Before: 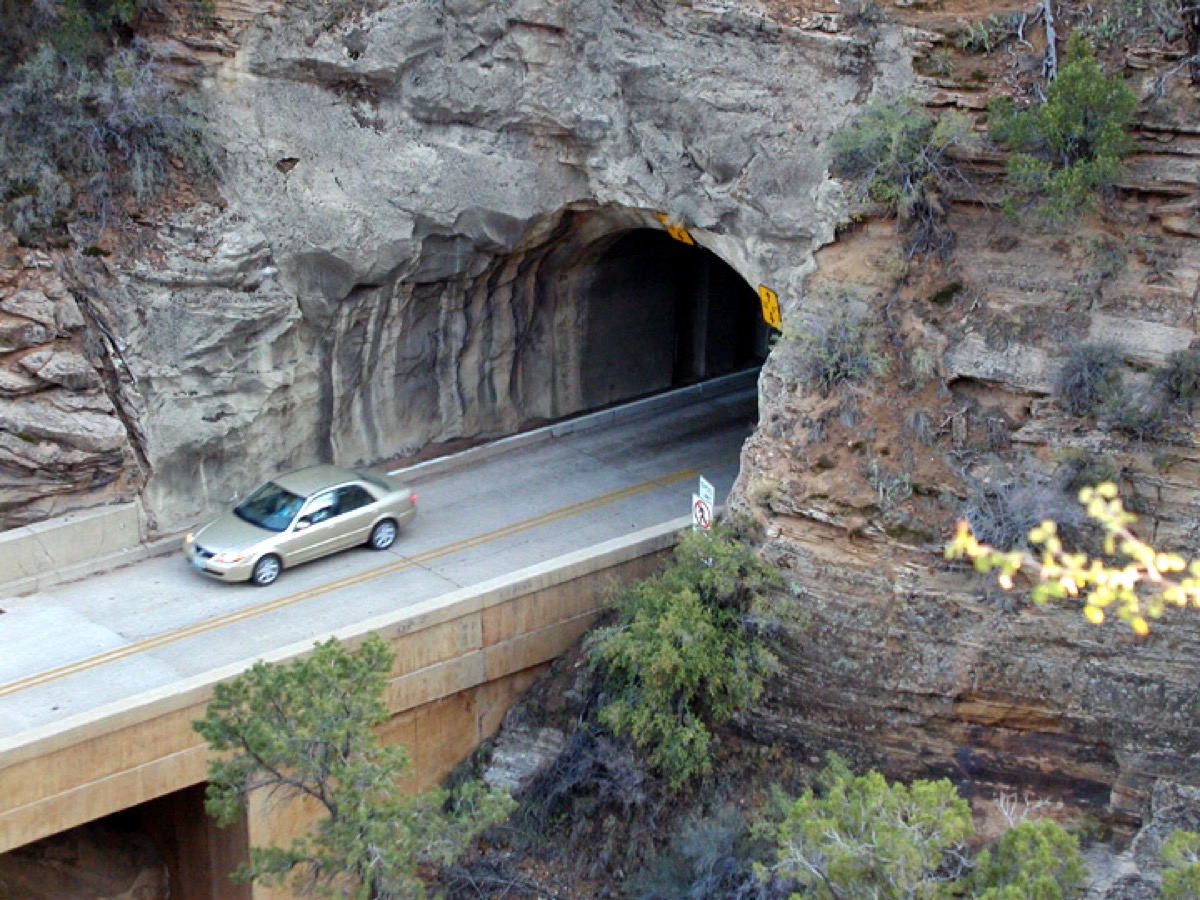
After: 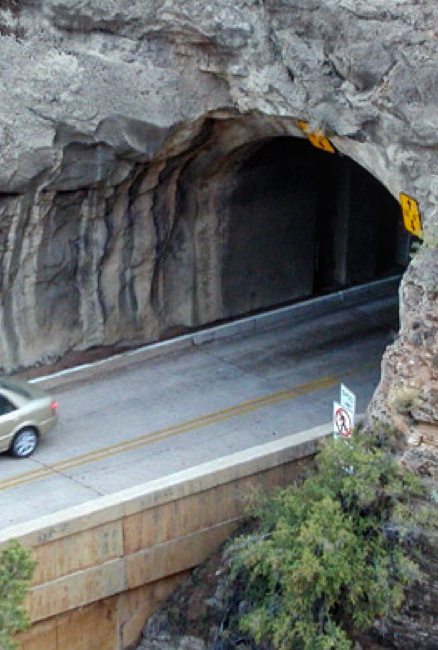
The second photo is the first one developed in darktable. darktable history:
local contrast: detail 114%
crop and rotate: left 29.934%, top 10.324%, right 33.547%, bottom 17.414%
